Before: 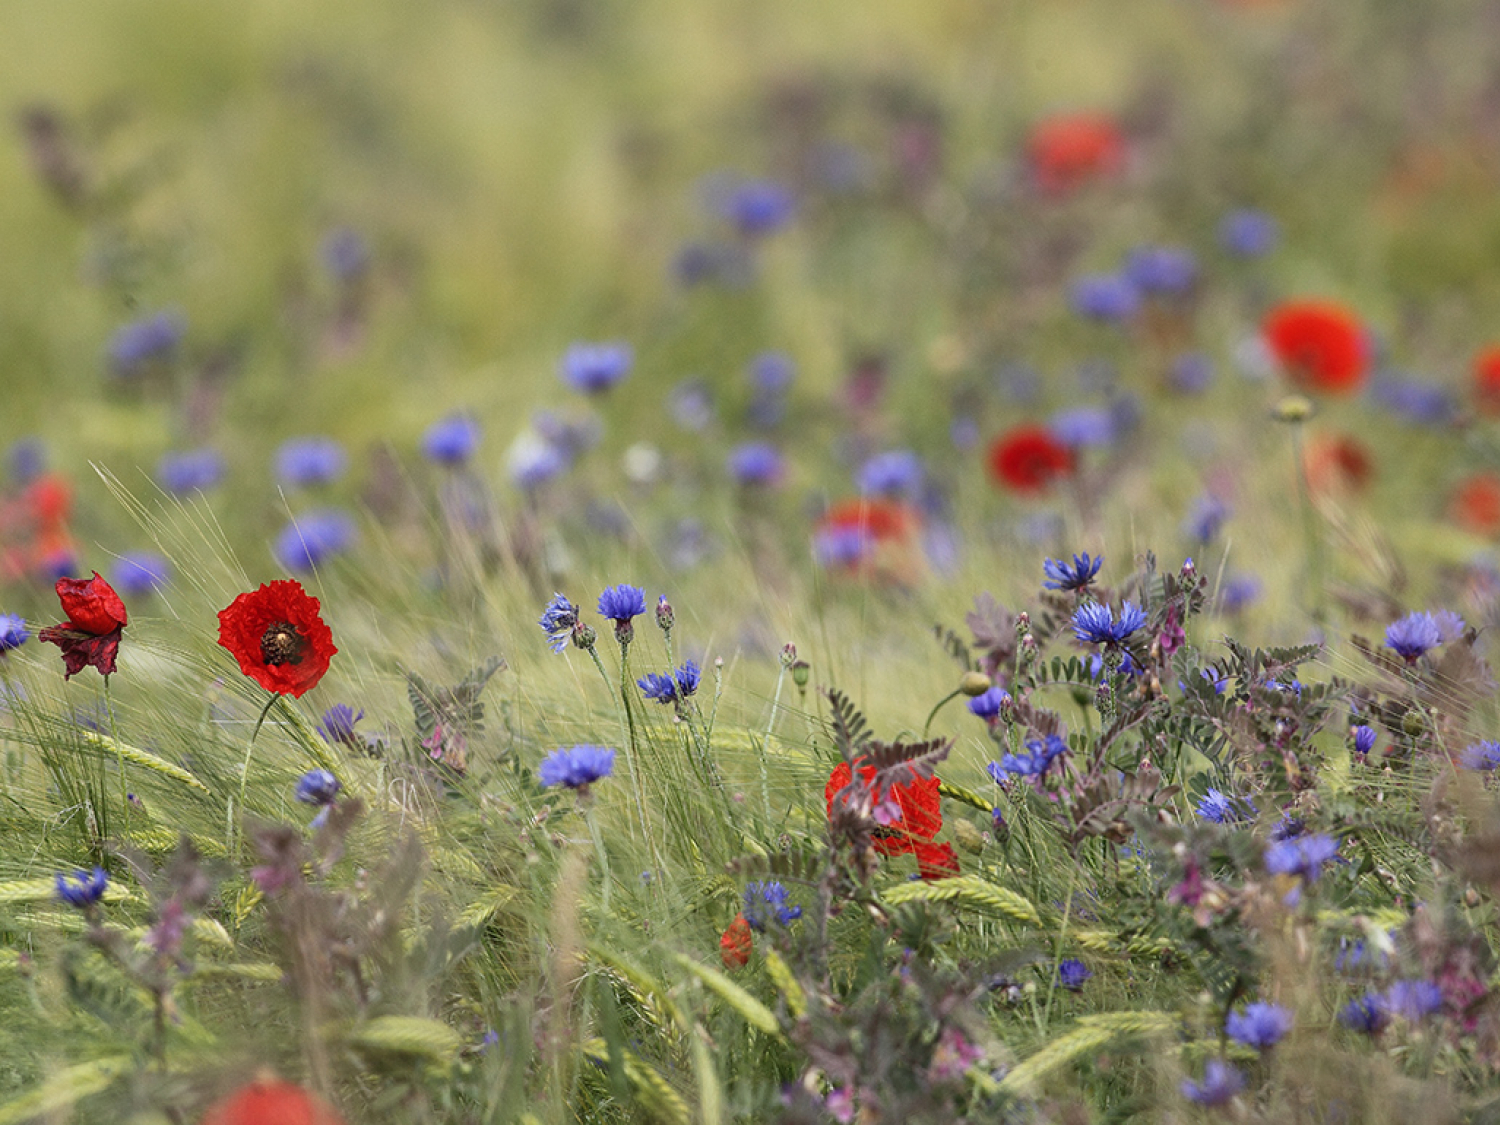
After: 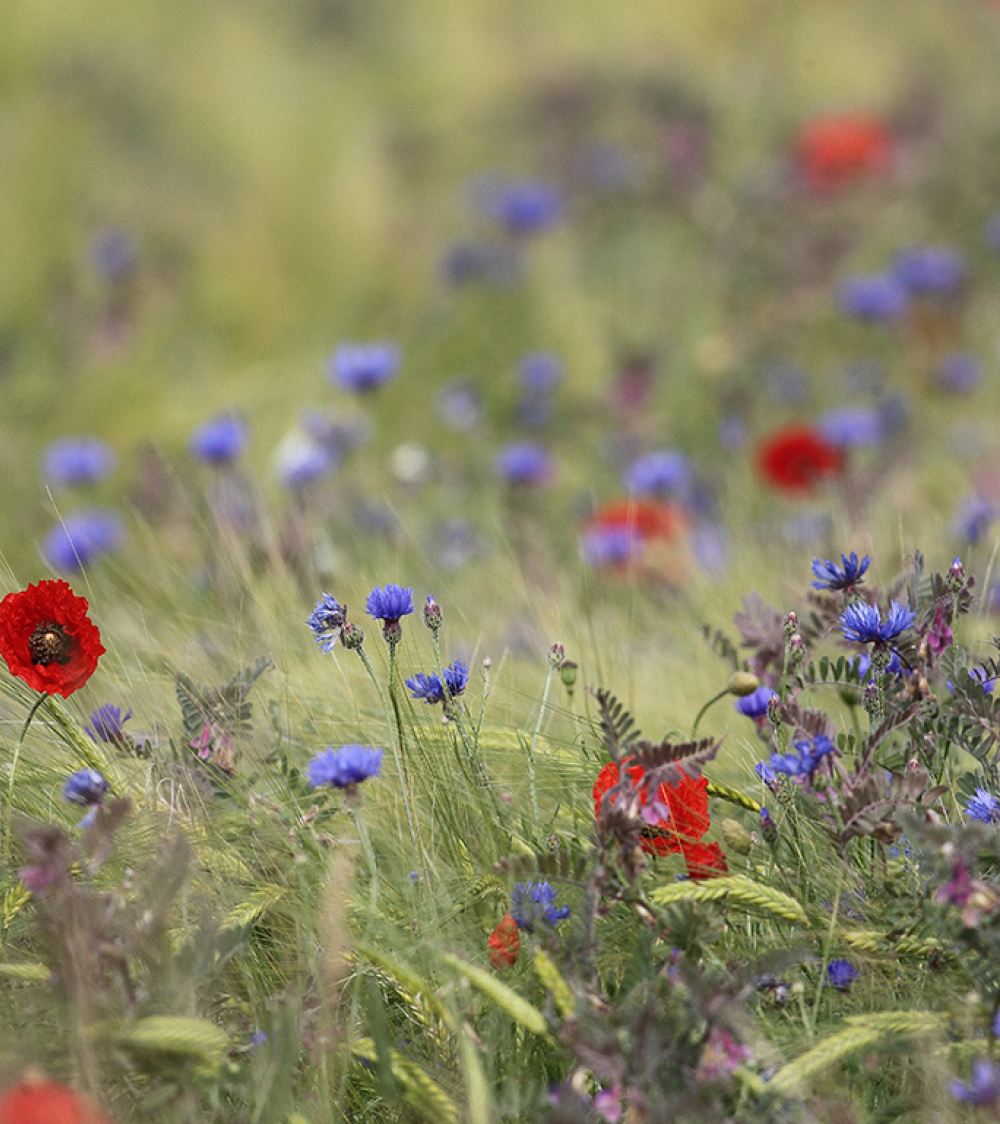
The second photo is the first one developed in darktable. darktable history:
crop and rotate: left 15.594%, right 17.721%
exposure: compensate highlight preservation false
